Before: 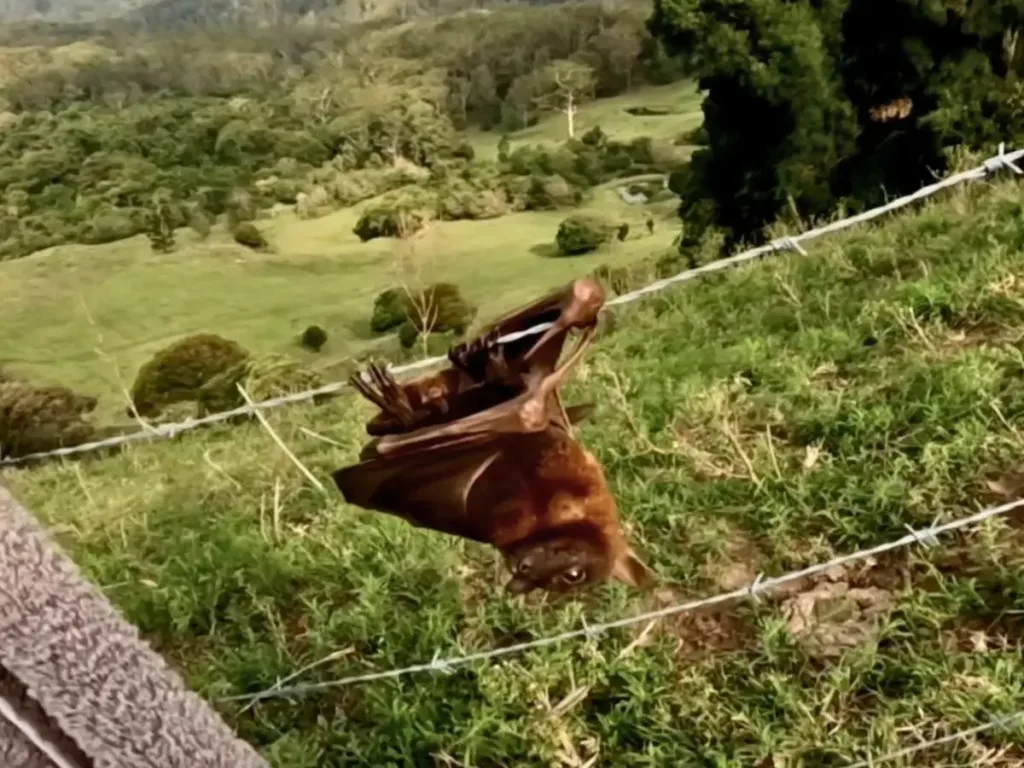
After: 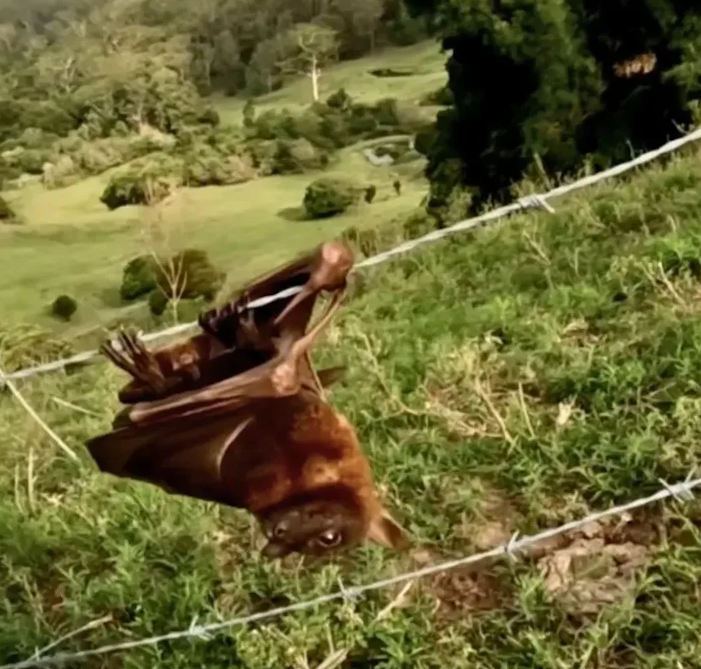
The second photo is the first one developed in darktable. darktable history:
crop and rotate: left 24.034%, top 2.838%, right 6.406%, bottom 6.299%
rotate and perspective: rotation -1.42°, crop left 0.016, crop right 0.984, crop top 0.035, crop bottom 0.965
